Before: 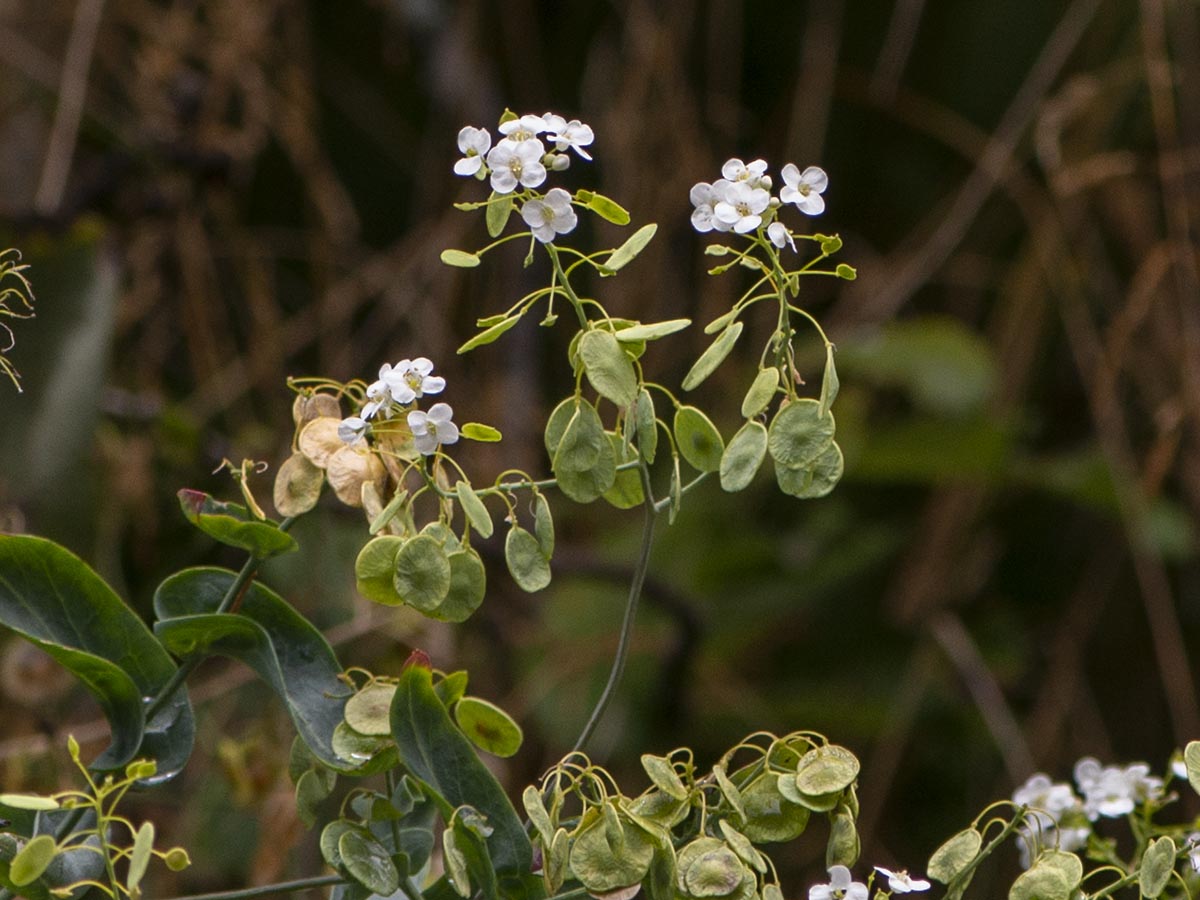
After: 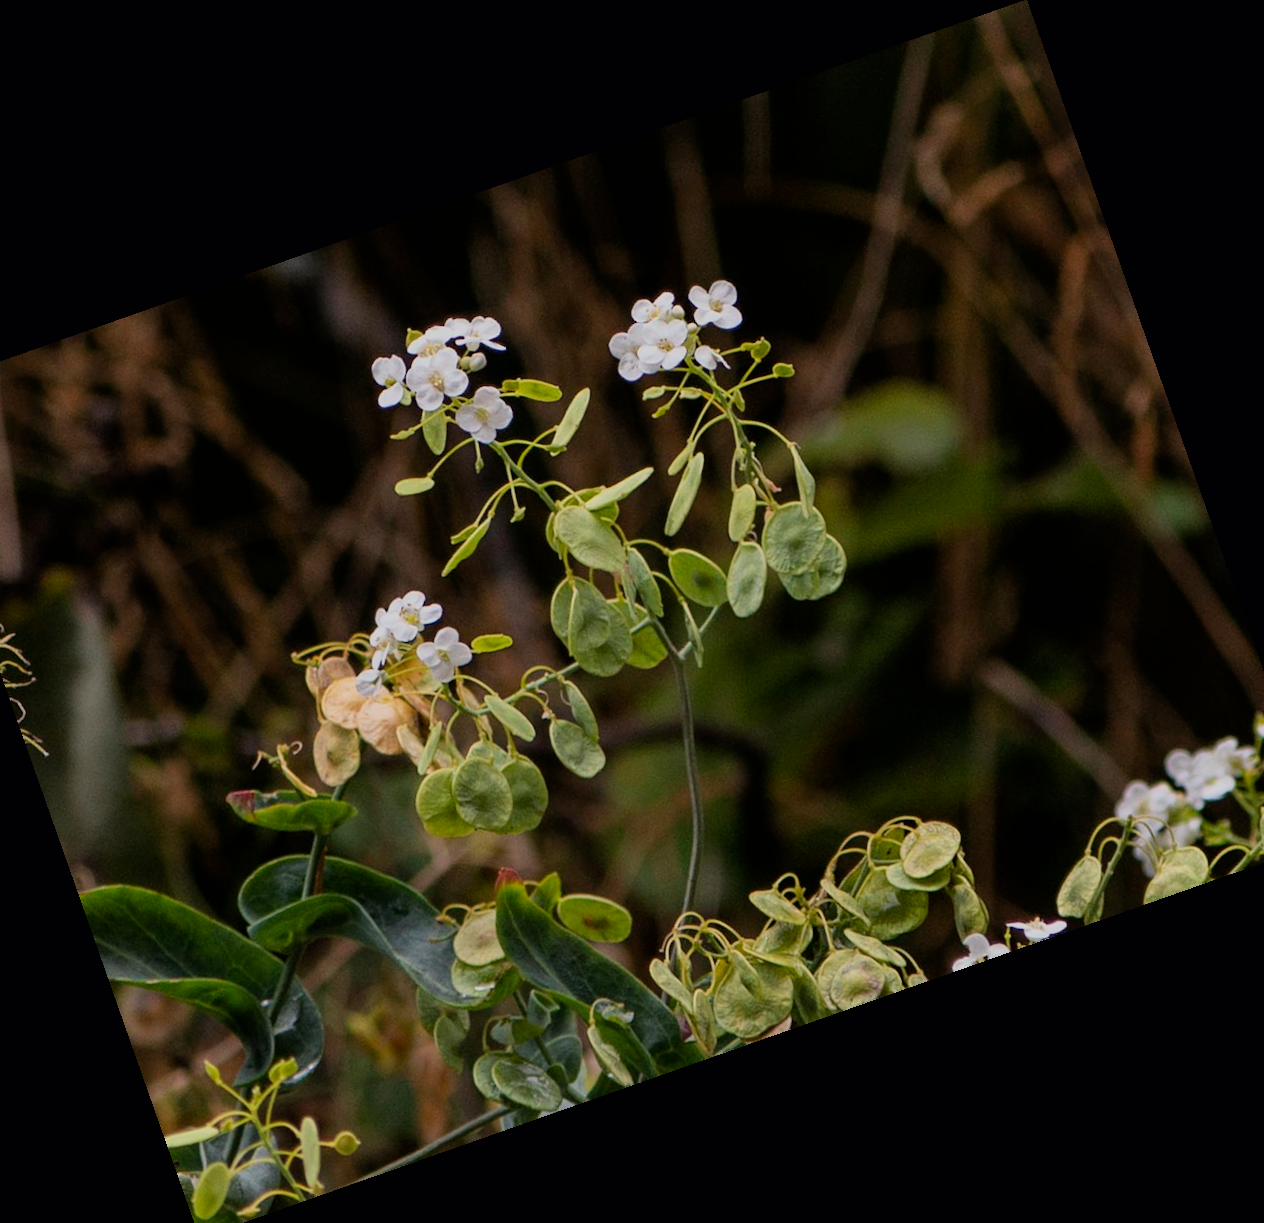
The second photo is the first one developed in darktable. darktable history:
filmic rgb: black relative exposure -7.65 EV, white relative exposure 4.56 EV, hardness 3.61, color science v6 (2022)
rotate and perspective: rotation 0.192°, lens shift (horizontal) -0.015, crop left 0.005, crop right 0.996, crop top 0.006, crop bottom 0.99
crop and rotate: angle 19.43°, left 6.812%, right 4.125%, bottom 1.087%
